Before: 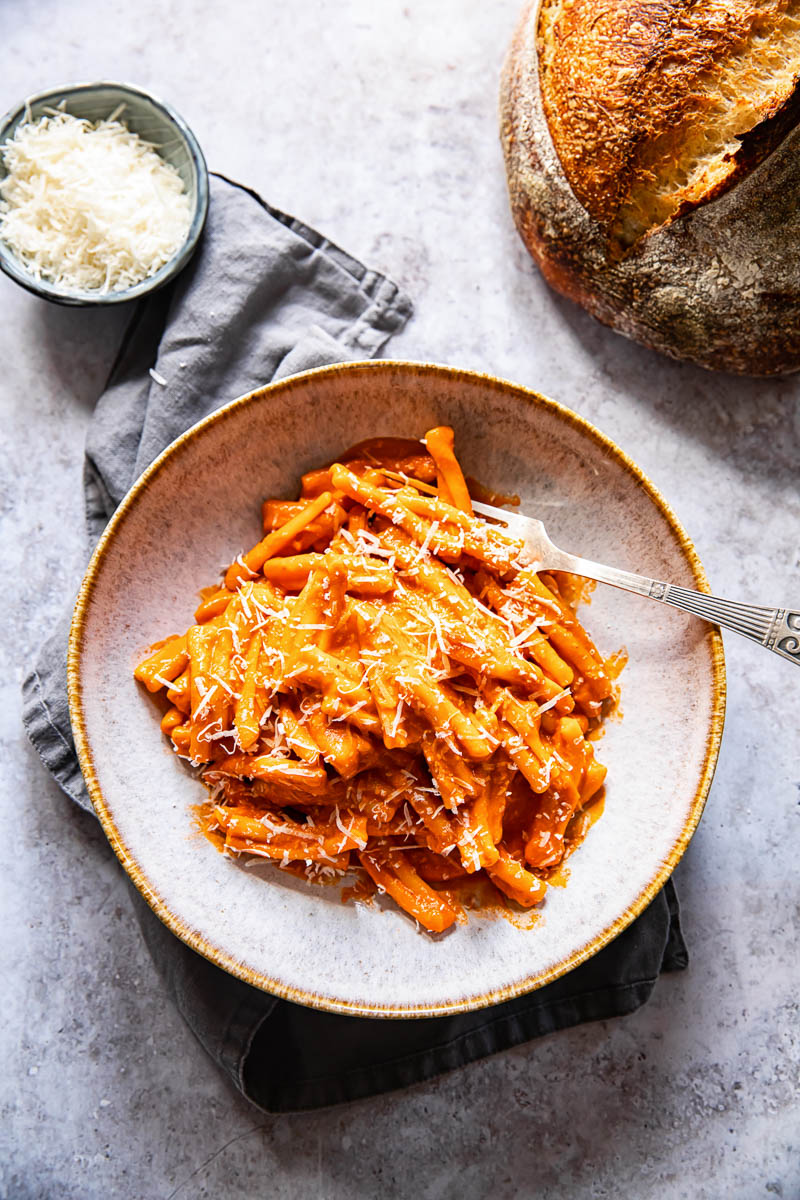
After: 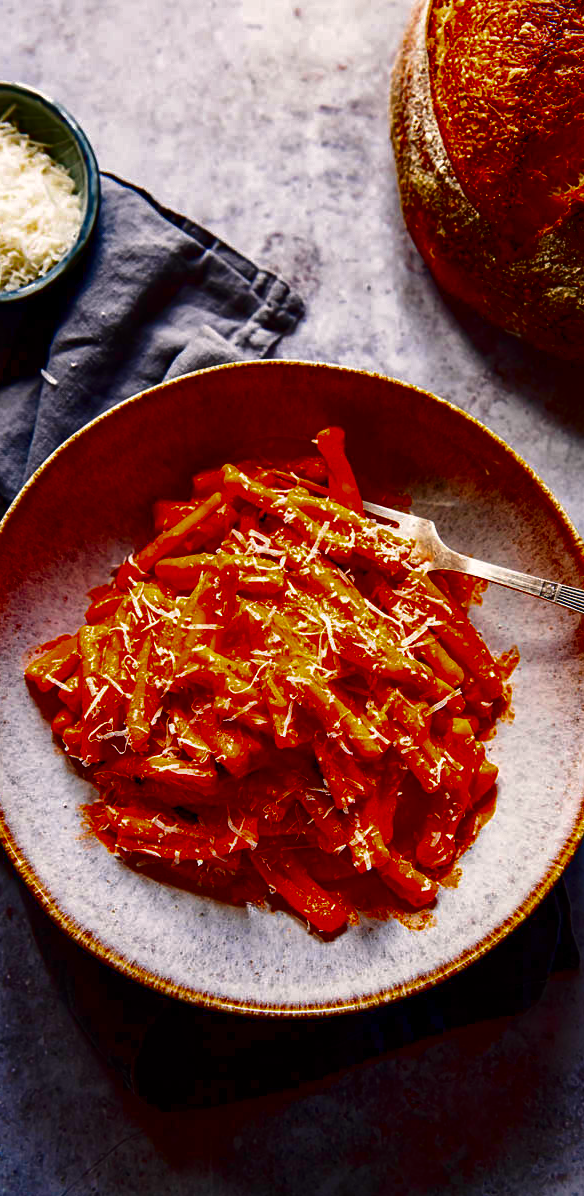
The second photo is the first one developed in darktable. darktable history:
crop: left 13.63%, top 0%, right 13.261%
contrast brightness saturation: brightness -0.989, saturation 0.995
color correction: highlights a* 3.85, highlights b* 5.15
